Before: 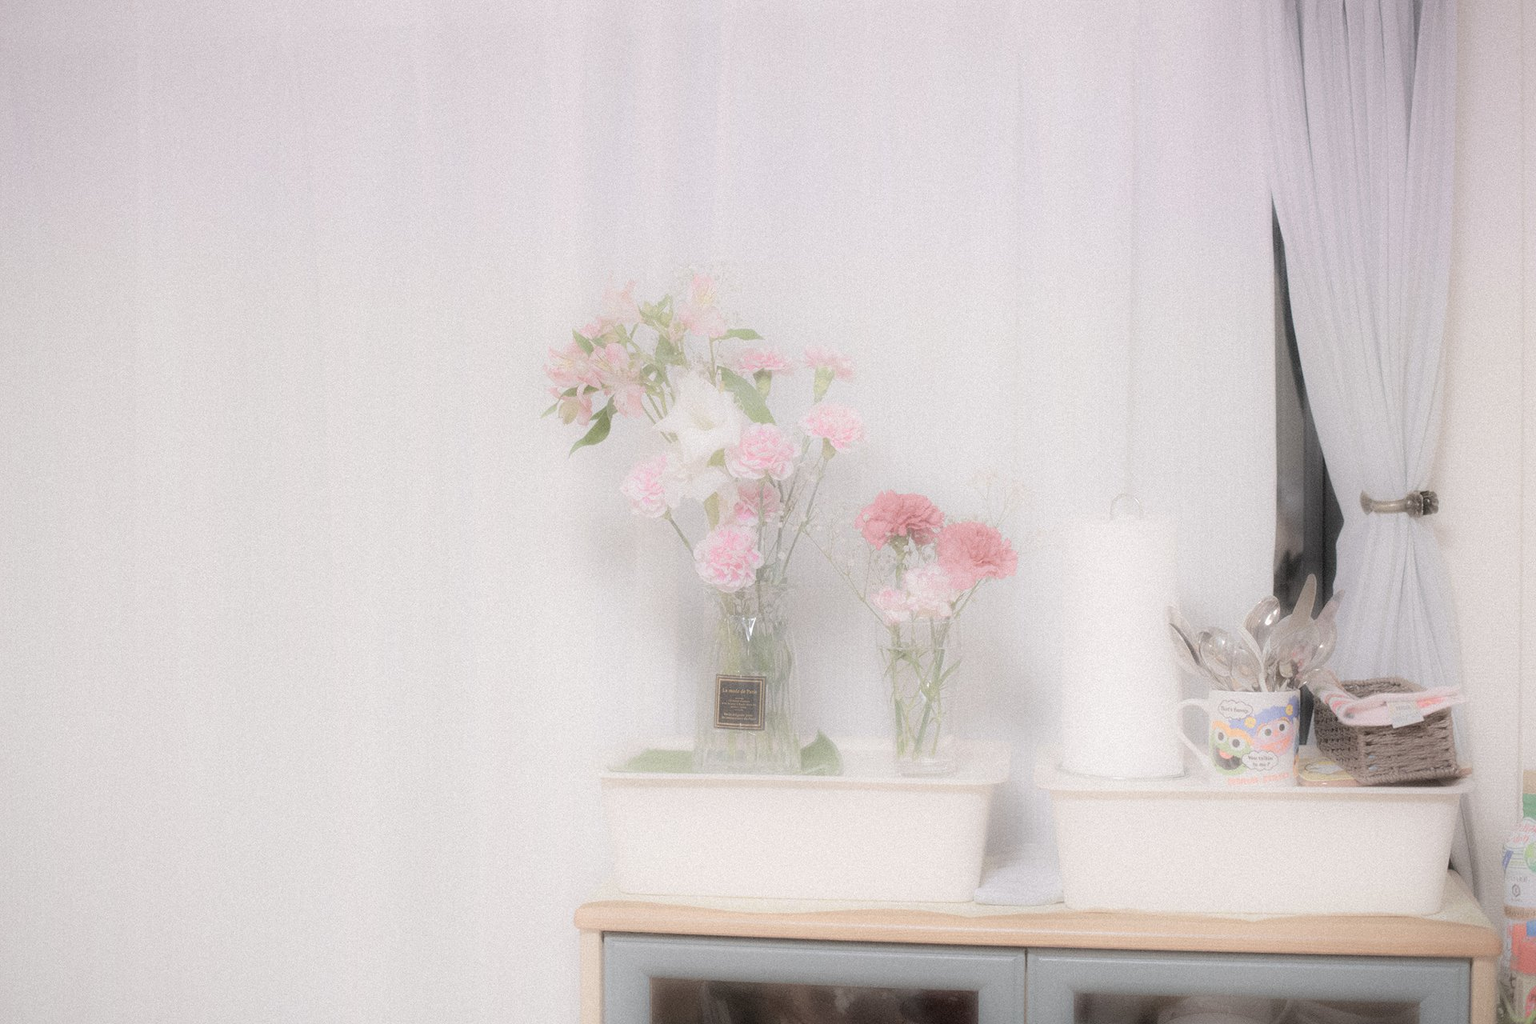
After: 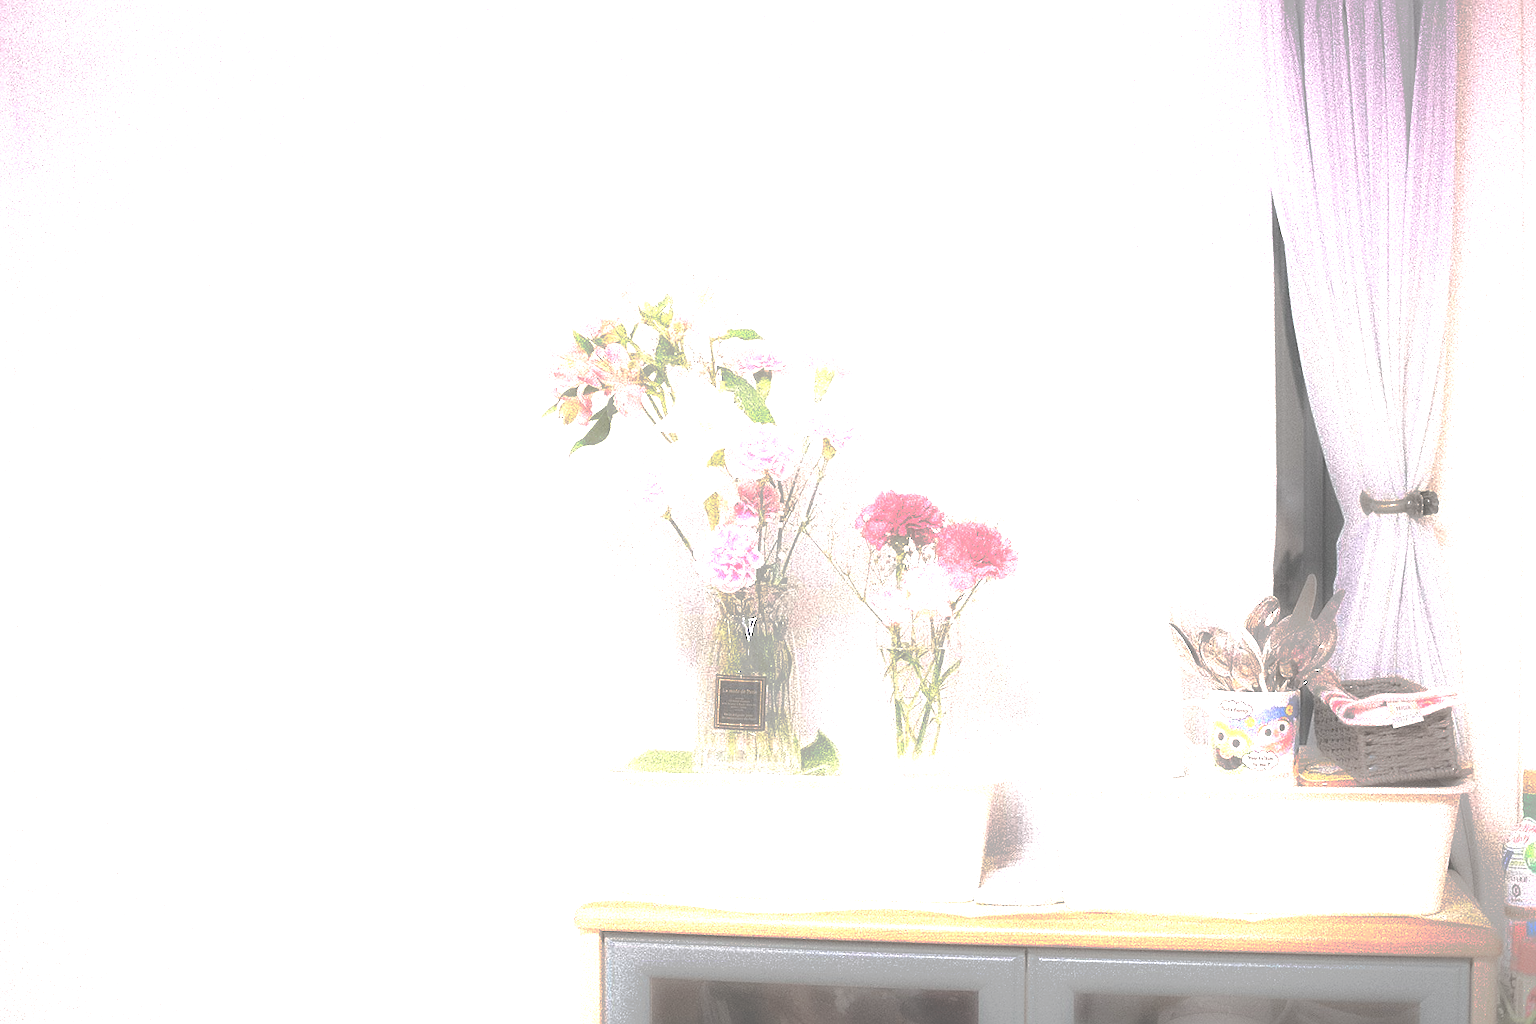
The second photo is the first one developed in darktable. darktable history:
exposure: black level correction 0, exposure 0.9 EV, compensate exposure bias true, compensate highlight preservation false
sharpen: on, module defaults
tone curve: curves: ch0 [(0, 0) (0.003, 0.322) (0.011, 0.327) (0.025, 0.345) (0.044, 0.365) (0.069, 0.378) (0.1, 0.391) (0.136, 0.403) (0.177, 0.412) (0.224, 0.429) (0.277, 0.448) (0.335, 0.474) (0.399, 0.503) (0.468, 0.537) (0.543, 0.57) (0.623, 0.61) (0.709, 0.653) (0.801, 0.699) (0.898, 0.75) (1, 1)], preserve colors none
